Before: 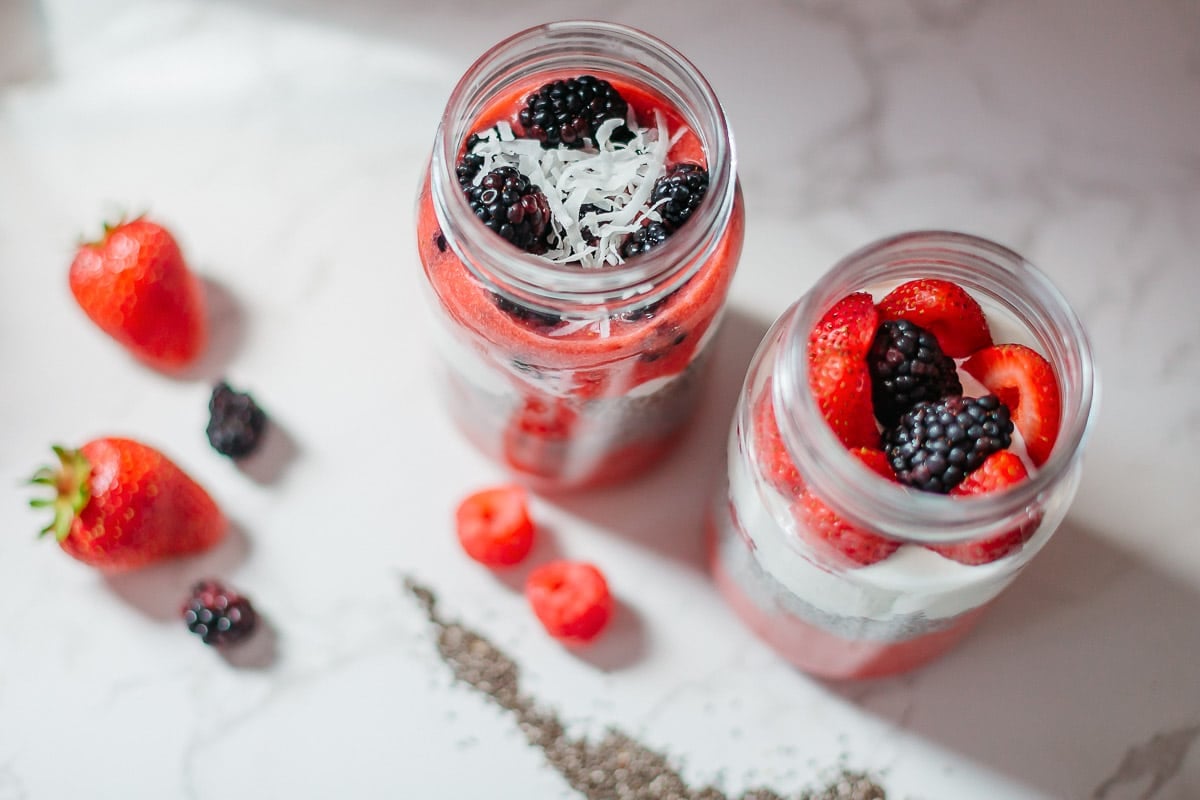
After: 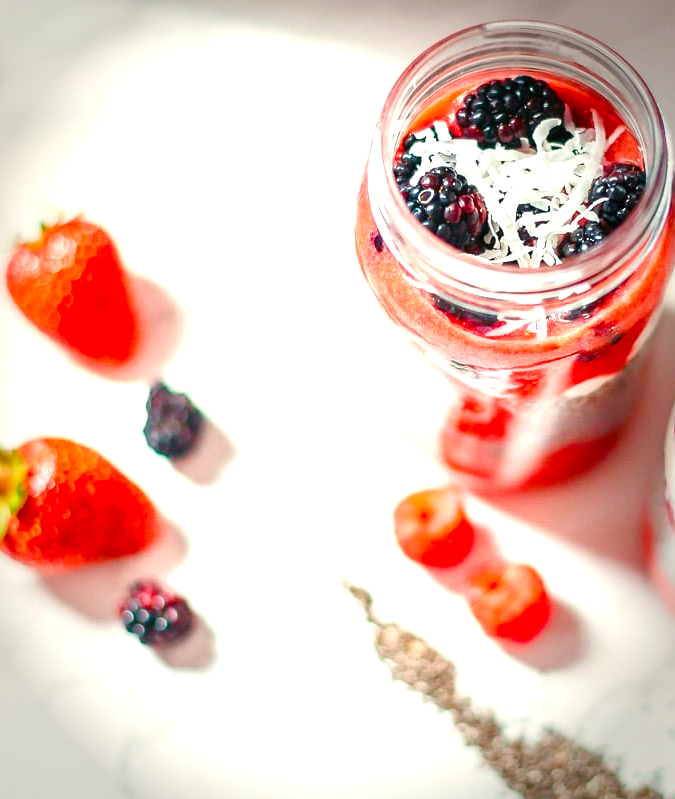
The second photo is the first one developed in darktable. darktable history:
crop: left 5.284%, right 38.39%
exposure: exposure 1.206 EV, compensate exposure bias true, compensate highlight preservation false
vignetting: fall-off start 64.47%, brightness -0.635, saturation -0.006, width/height ratio 0.876, unbound false
color balance rgb: highlights gain › chroma 3.055%, highlights gain › hue 78.86°, linear chroma grading › global chroma 24.63%, perceptual saturation grading › global saturation 24.032%, perceptual saturation grading › highlights -23.326%, perceptual saturation grading › mid-tones 24.601%, perceptual saturation grading › shadows 39.969%
